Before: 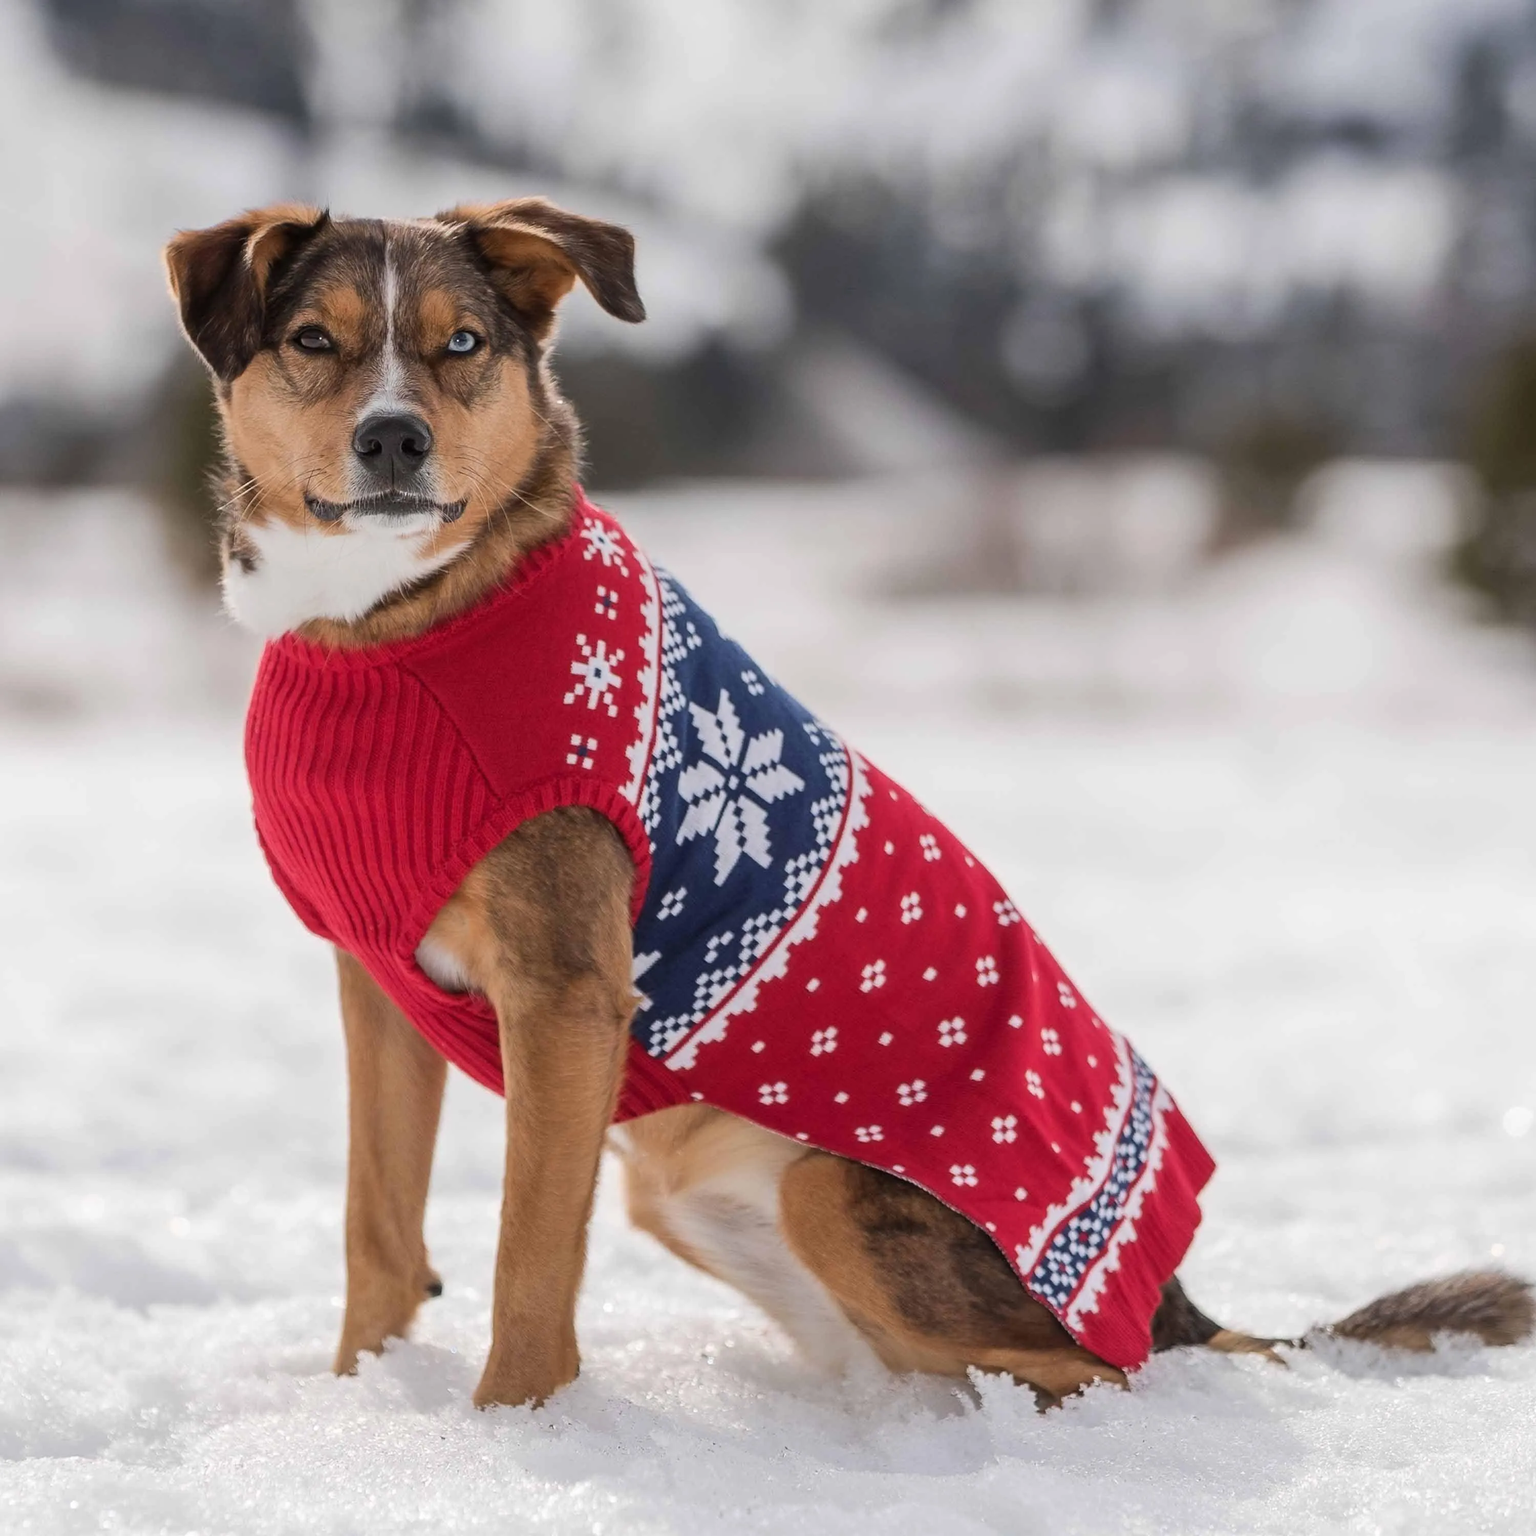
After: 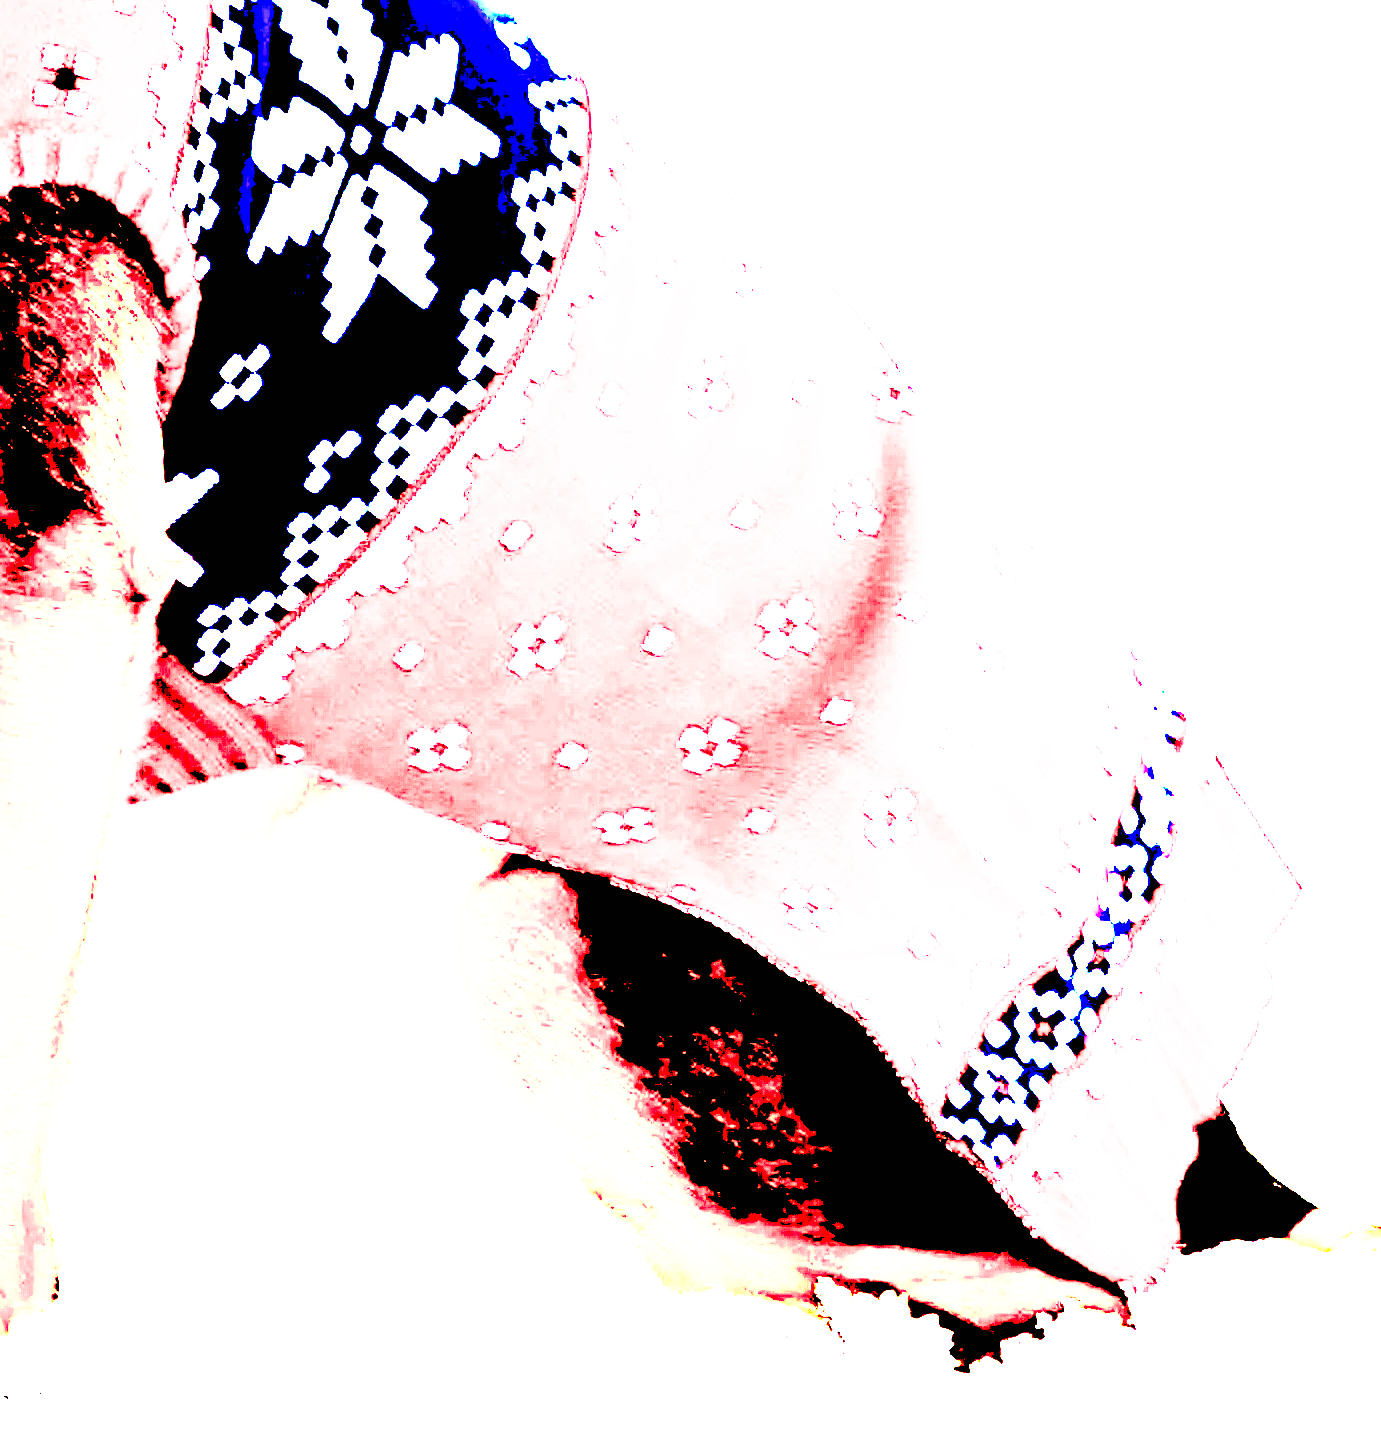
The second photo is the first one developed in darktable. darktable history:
base curve: curves: ch0 [(0, 0) (0.007, 0.004) (0.027, 0.03) (0.046, 0.07) (0.207, 0.54) (0.442, 0.872) (0.673, 0.972) (1, 1)], preserve colors none
exposure: black level correction 0.099, exposure 3.081 EV, compensate exposure bias true, compensate highlight preservation false
crop: left 35.741%, top 46.275%, right 18.206%, bottom 6.064%
sharpen: on, module defaults
color calibration: illuminant F (fluorescent), F source F9 (Cool White Deluxe 4150 K) – high CRI, x 0.374, y 0.373, temperature 4151.53 K, gamut compression 1.72
